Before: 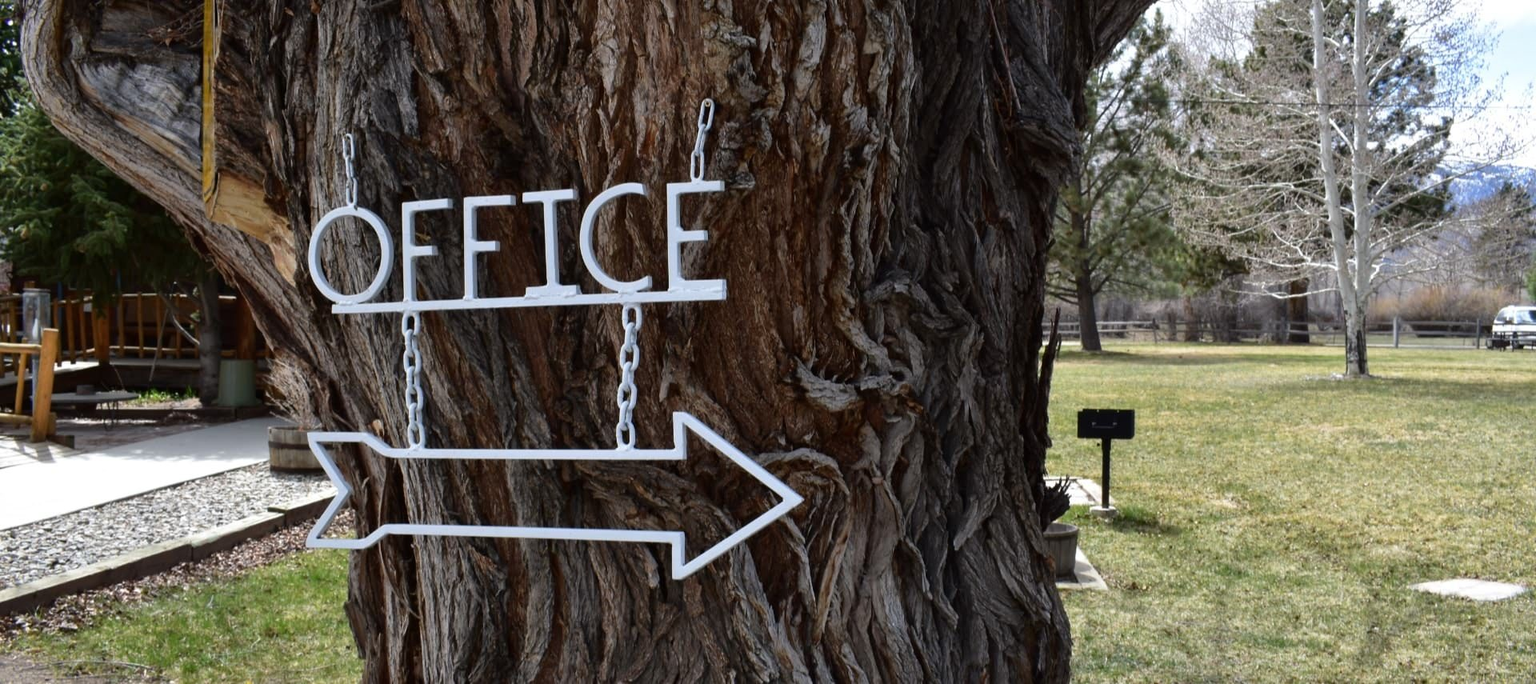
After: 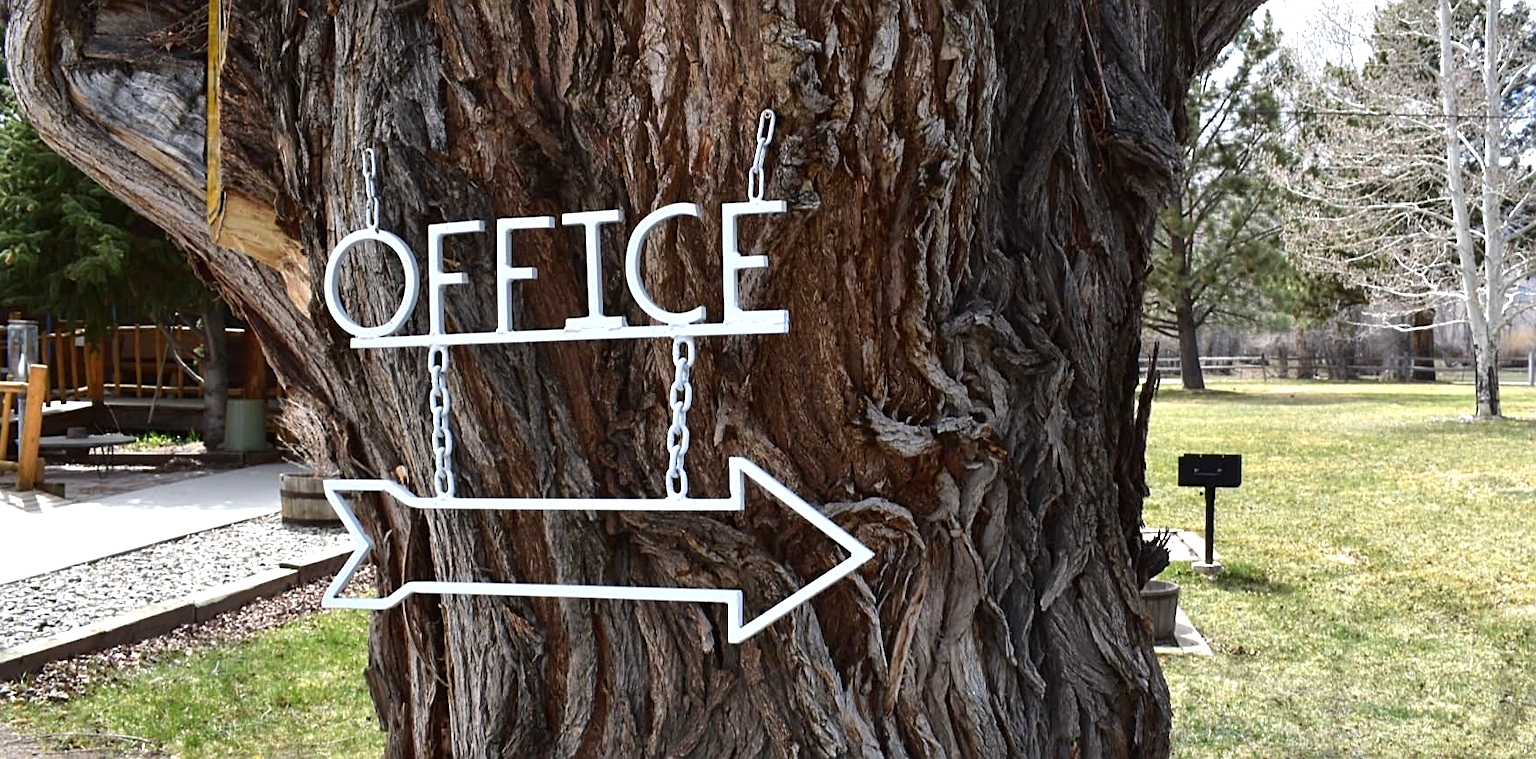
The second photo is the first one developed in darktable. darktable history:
crop and rotate: left 1.088%, right 8.807%
exposure: black level correction 0, exposure 0.7 EV, compensate exposure bias true, compensate highlight preservation false
sharpen: on, module defaults
